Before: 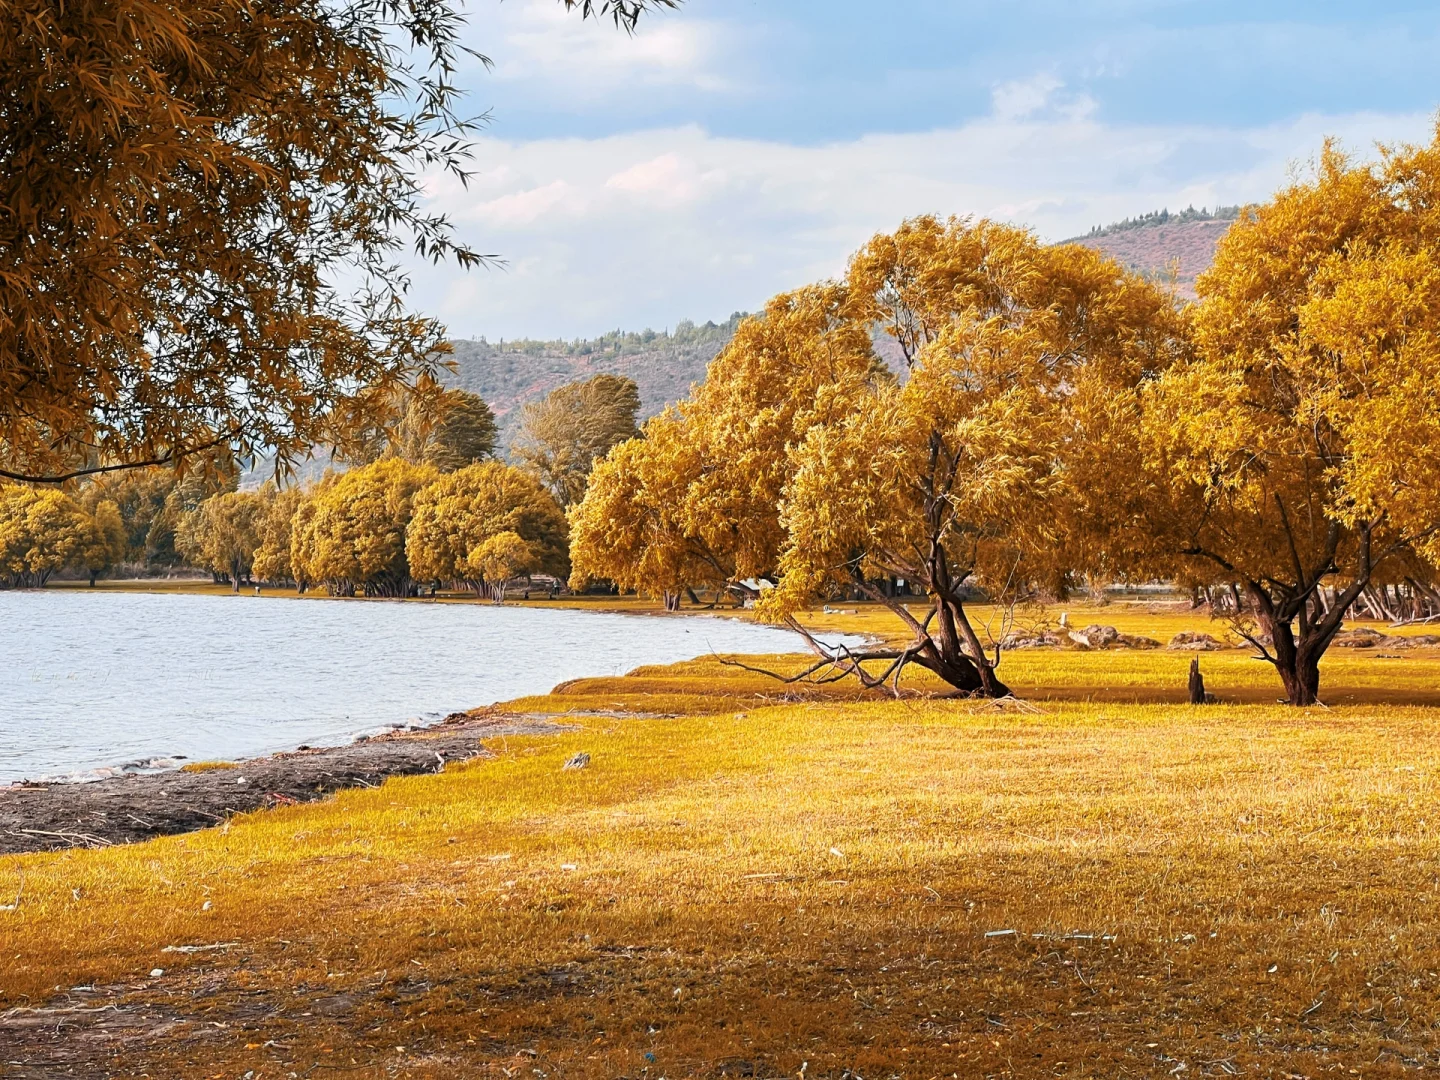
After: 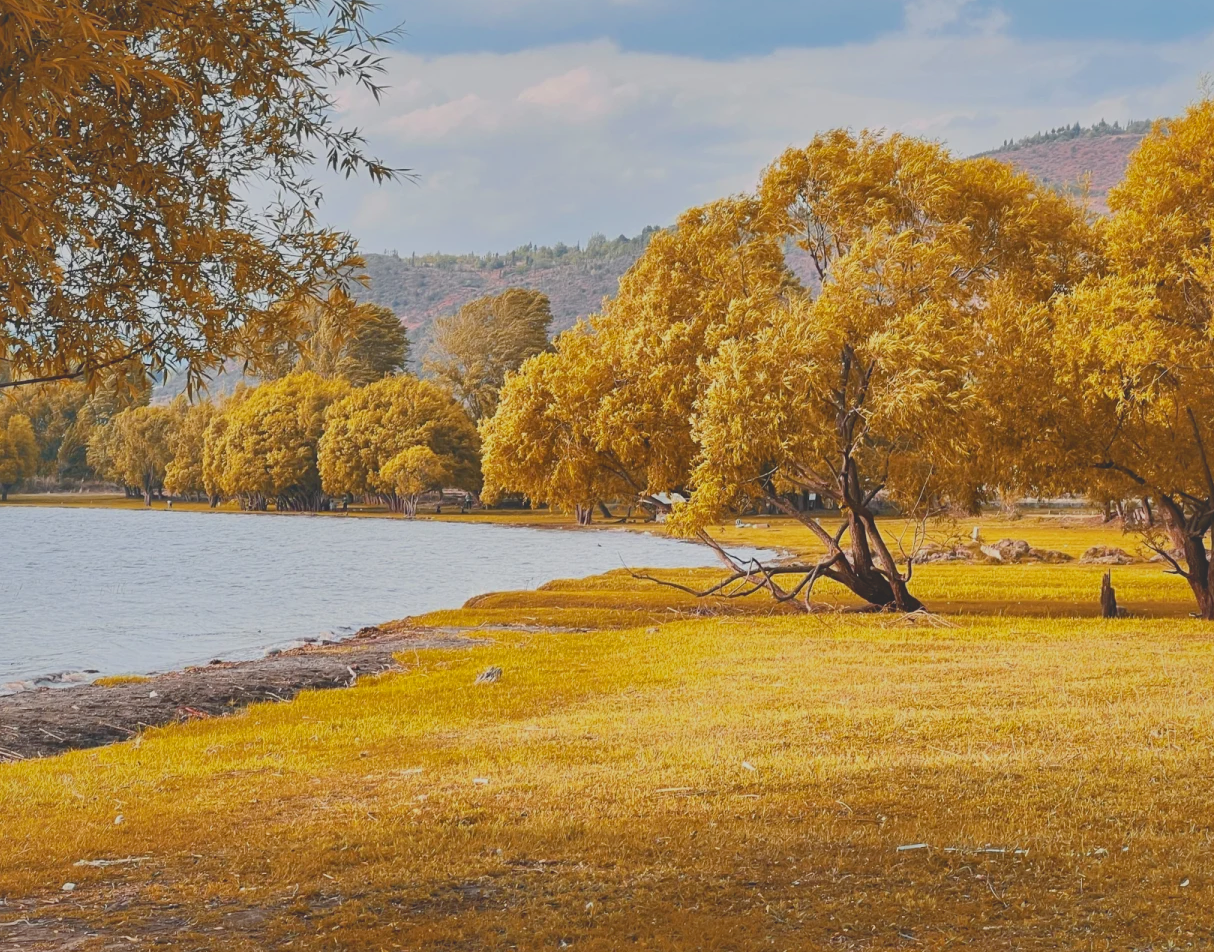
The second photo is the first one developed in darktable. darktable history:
shadows and highlights: on, module defaults
velvia: strength 50.99%, mid-tones bias 0.51
crop: left 6.115%, top 7.998%, right 9.535%, bottom 3.797%
contrast brightness saturation: contrast -0.254, saturation -0.444
